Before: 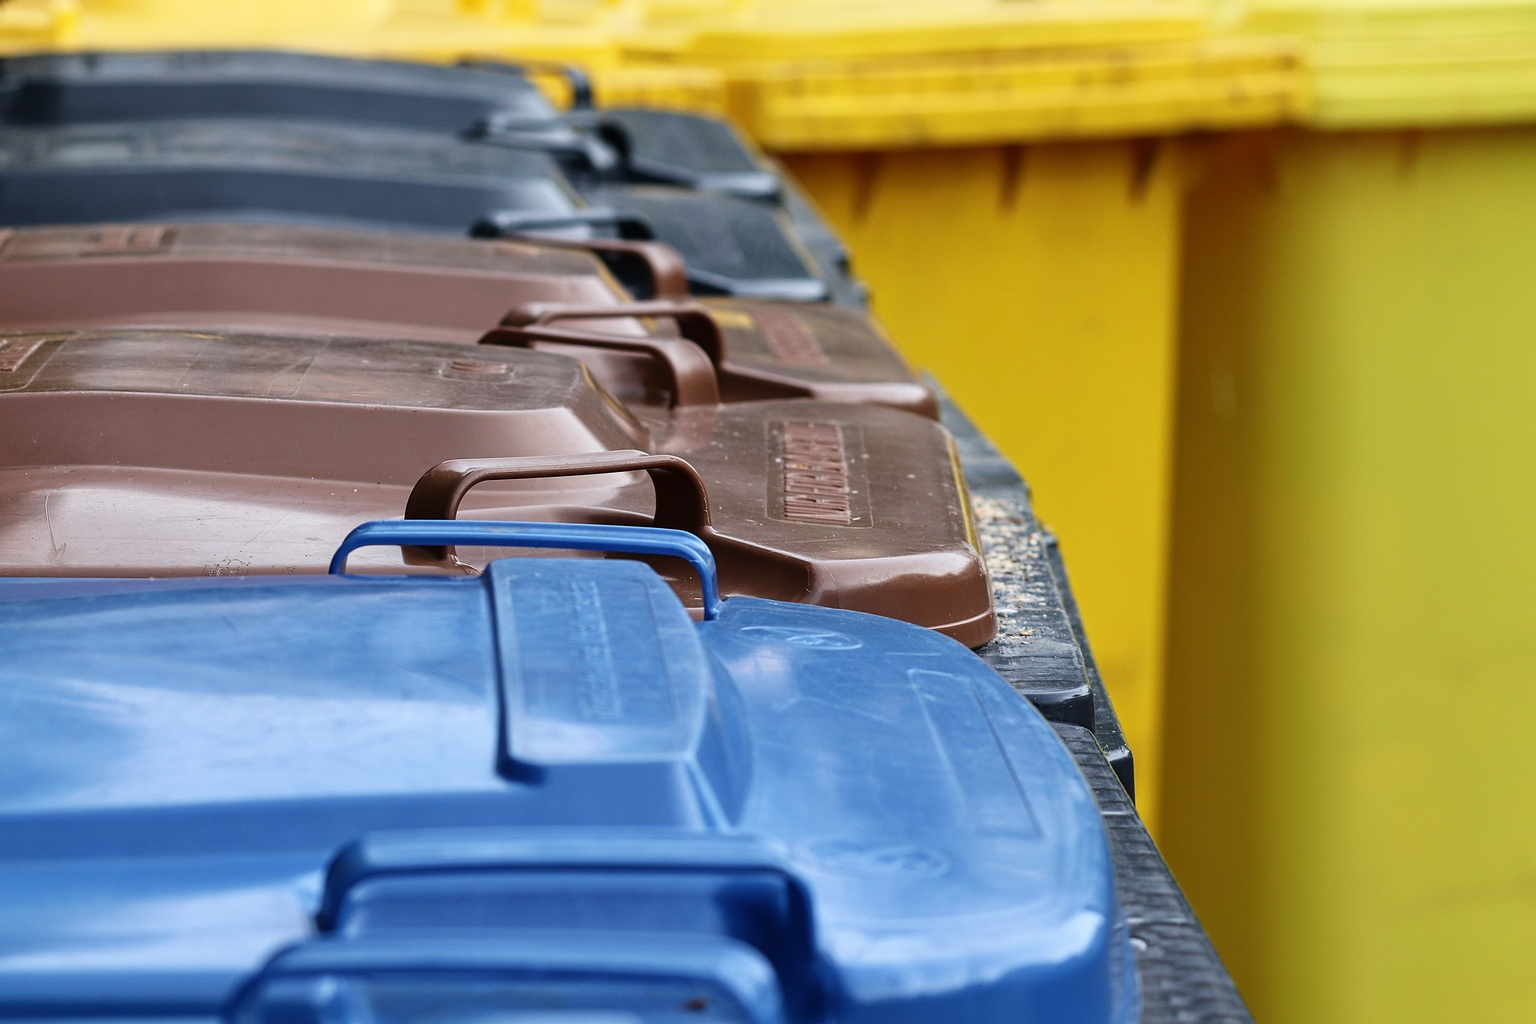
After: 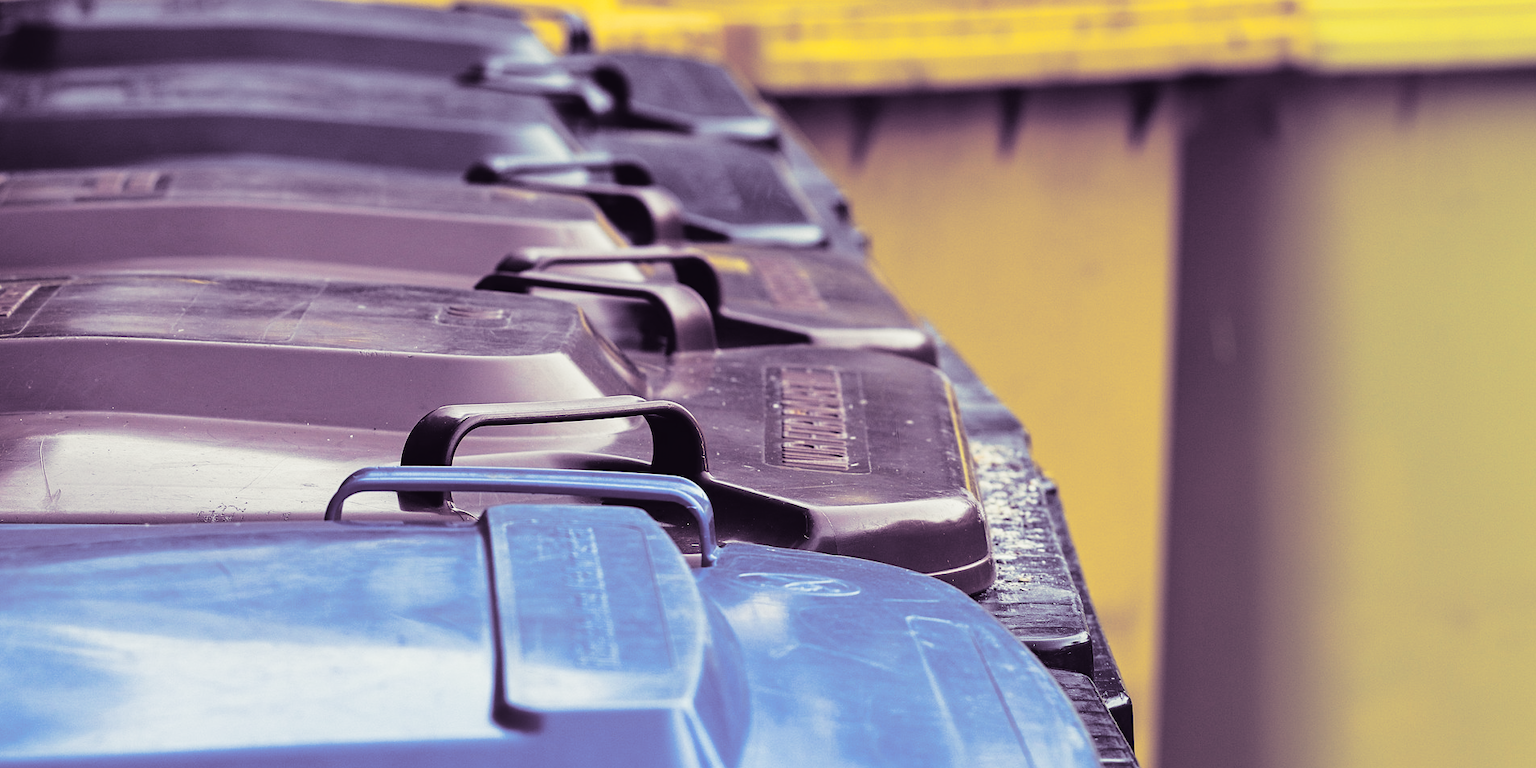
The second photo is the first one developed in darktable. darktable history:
crop: left 0.387%, top 5.469%, bottom 19.809%
split-toning: shadows › hue 266.4°, shadows › saturation 0.4, highlights › hue 61.2°, highlights › saturation 0.3, compress 0%
tone curve: curves: ch0 [(0, 0.023) (0.104, 0.058) (0.21, 0.162) (0.469, 0.524) (0.579, 0.65) (0.725, 0.8) (0.858, 0.903) (1, 0.974)]; ch1 [(0, 0) (0.414, 0.395) (0.447, 0.447) (0.502, 0.501) (0.521, 0.512) (0.566, 0.566) (0.618, 0.61) (0.654, 0.642) (1, 1)]; ch2 [(0, 0) (0.369, 0.388) (0.437, 0.453) (0.492, 0.485) (0.524, 0.508) (0.553, 0.566) (0.583, 0.608) (1, 1)], color space Lab, independent channels, preserve colors none
